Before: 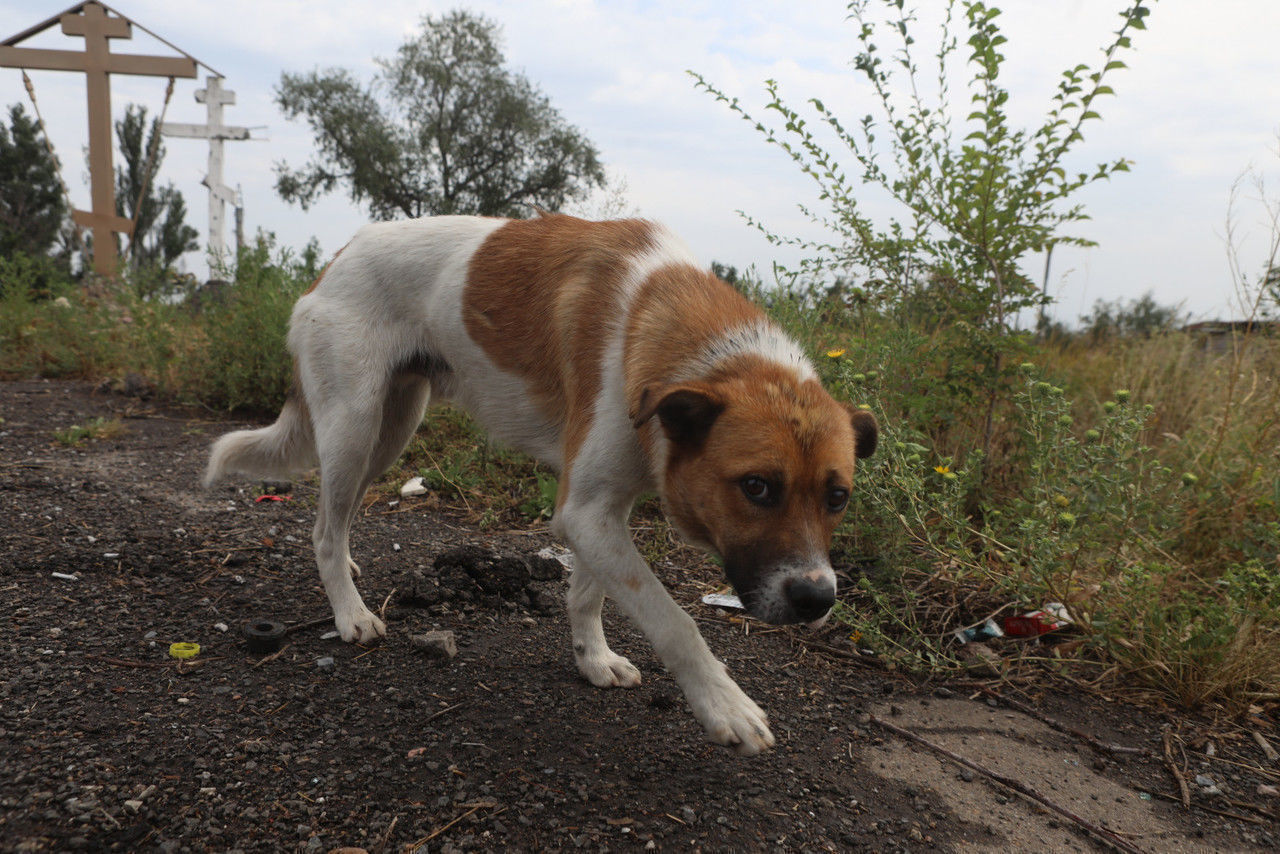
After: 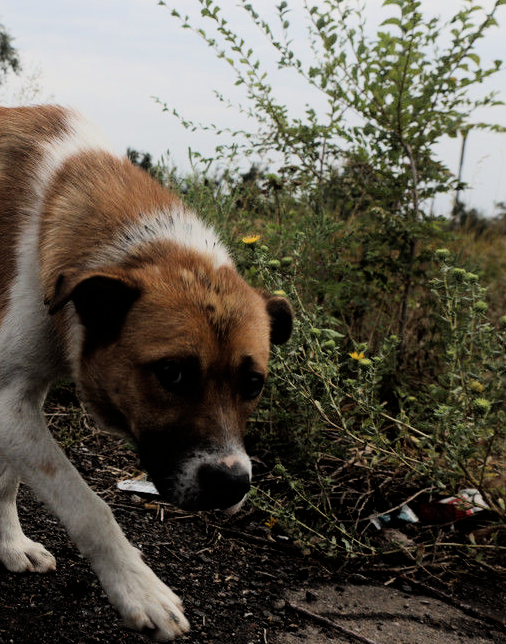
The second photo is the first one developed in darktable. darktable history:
crop: left 45.721%, top 13.393%, right 14.118%, bottom 10.01%
filmic rgb: black relative exposure -5 EV, hardness 2.88, contrast 1.5
